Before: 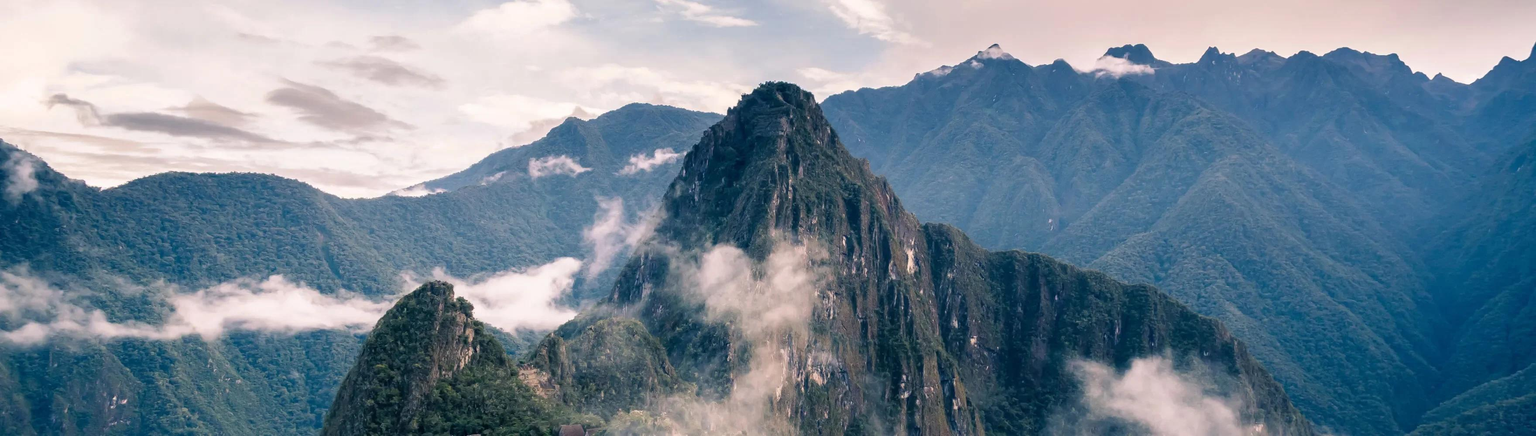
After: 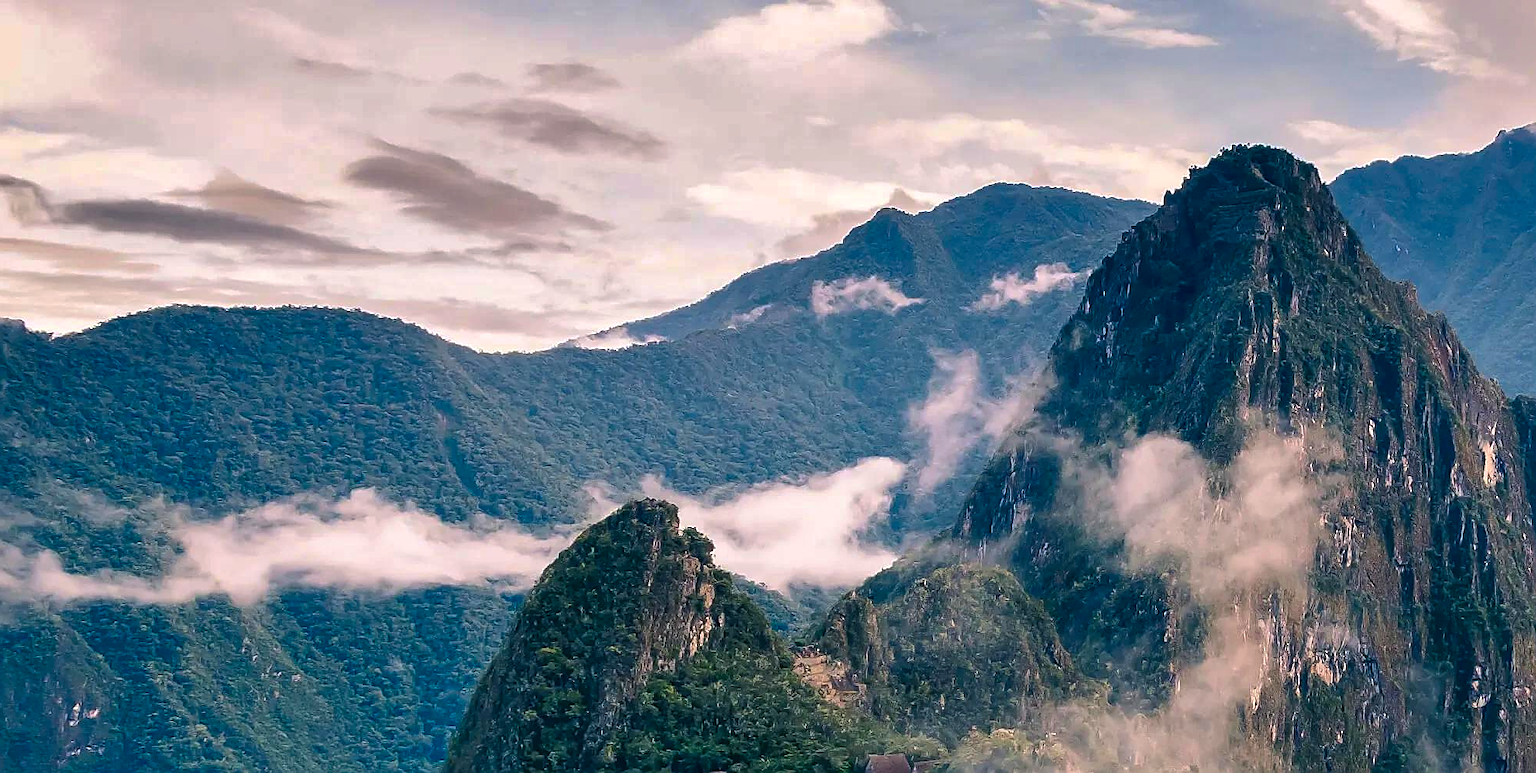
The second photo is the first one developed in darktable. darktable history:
sharpen: radius 1.395, amount 1.255, threshold 0.602
base curve: curves: ch0 [(0, 0) (0.74, 0.67) (1, 1)], preserve colors none
crop: left 4.666%, right 38.97%
color balance rgb: global offset › luminance 0.271%, perceptual saturation grading › global saturation 30.003%, perceptual brilliance grading › global brilliance 2.775%, perceptual brilliance grading › highlights -2.229%, perceptual brilliance grading › shadows 2.969%, global vibrance 20%
shadows and highlights: soften with gaussian
tone curve: curves: ch0 [(0, 0) (0.003, 0.006) (0.011, 0.01) (0.025, 0.017) (0.044, 0.029) (0.069, 0.043) (0.1, 0.064) (0.136, 0.091) (0.177, 0.128) (0.224, 0.162) (0.277, 0.206) (0.335, 0.258) (0.399, 0.324) (0.468, 0.404) (0.543, 0.499) (0.623, 0.595) (0.709, 0.693) (0.801, 0.786) (0.898, 0.883) (1, 1)], color space Lab, independent channels, preserve colors none
